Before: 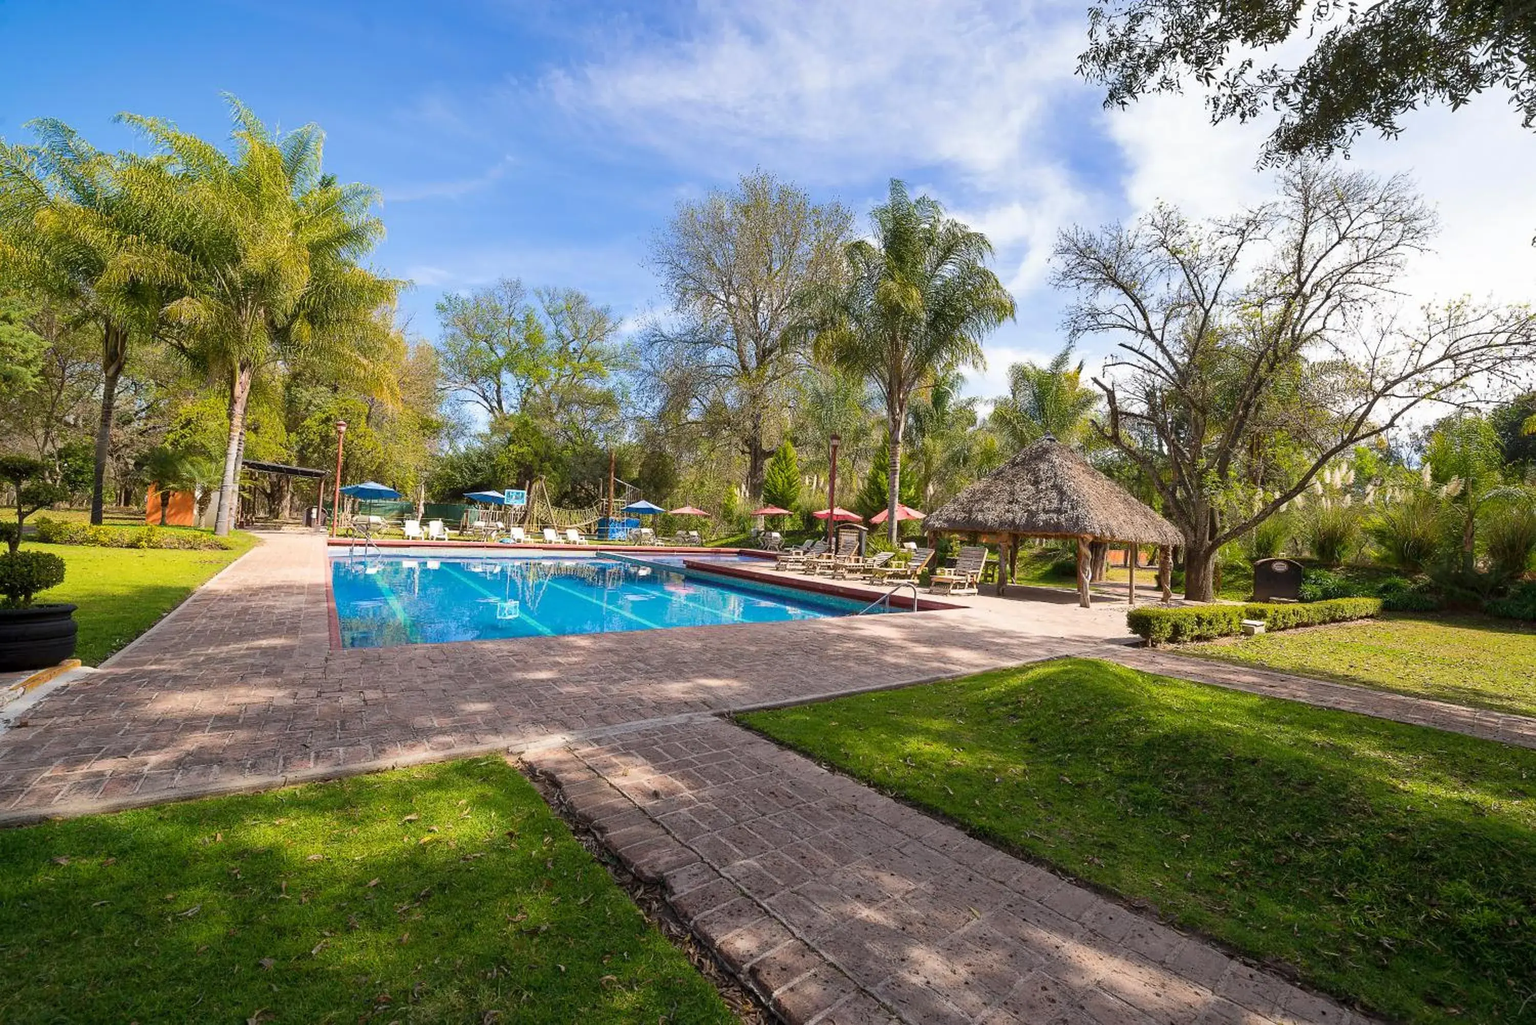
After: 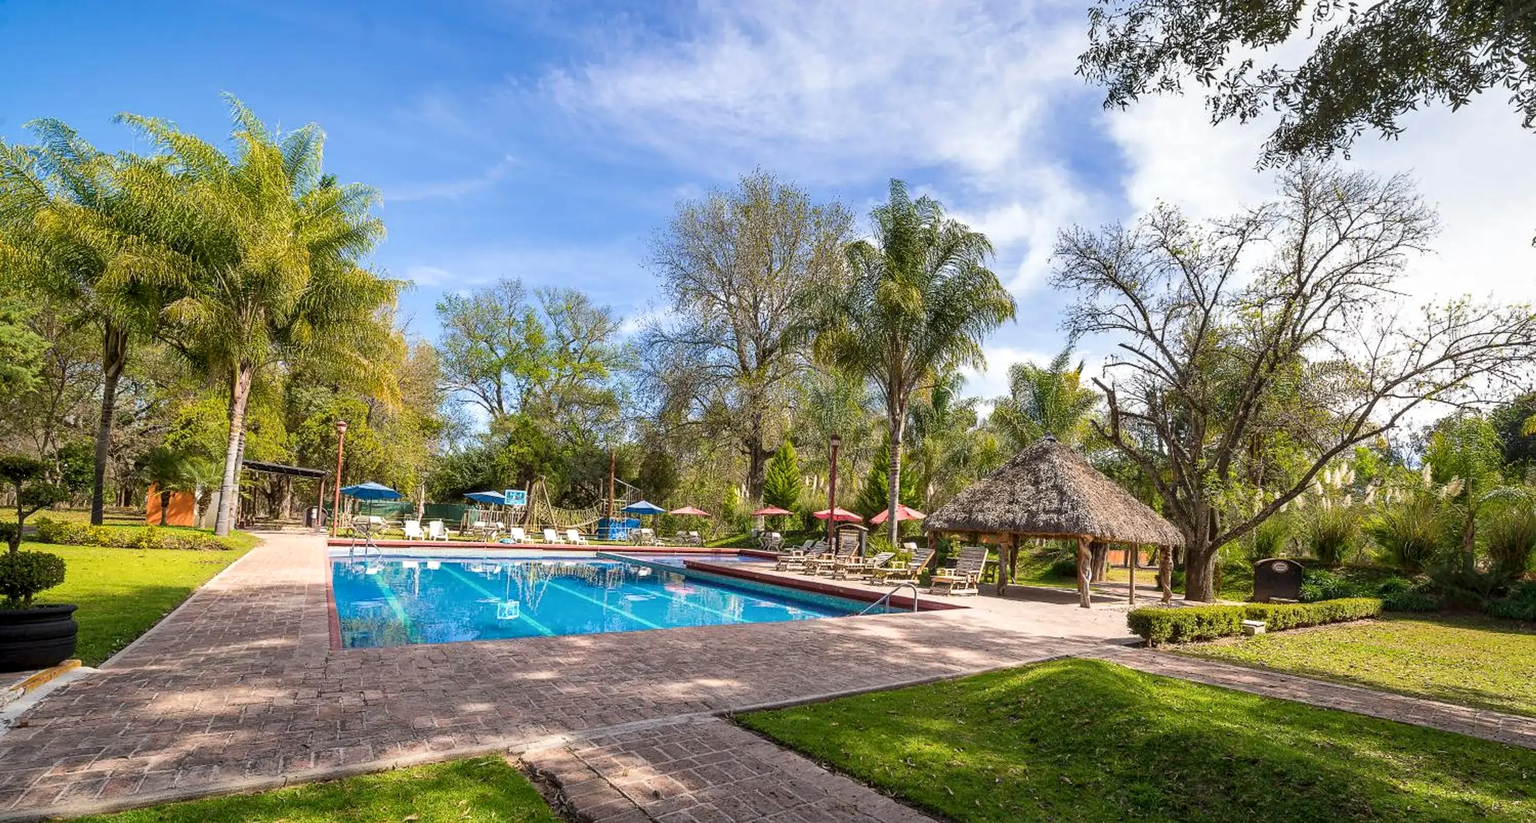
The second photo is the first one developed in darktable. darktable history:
local contrast: on, module defaults
crop: bottom 19.644%
